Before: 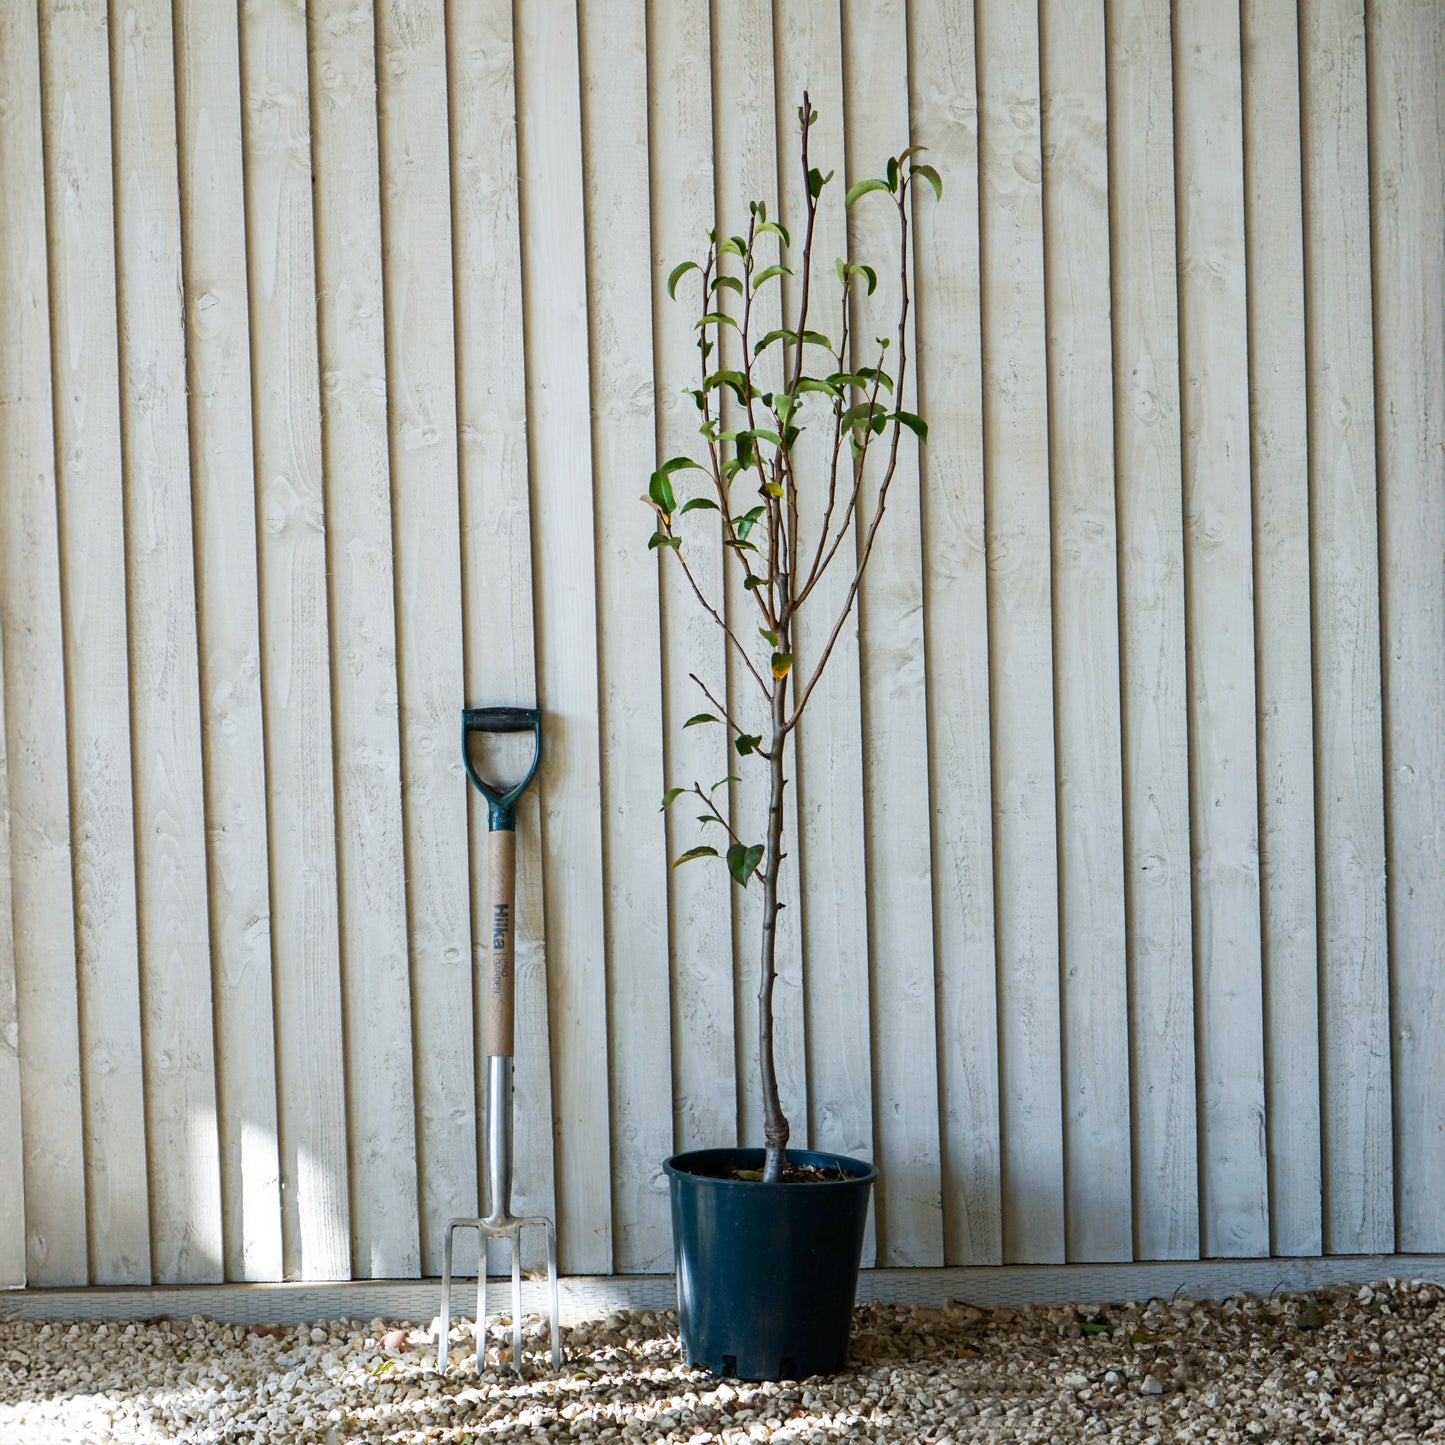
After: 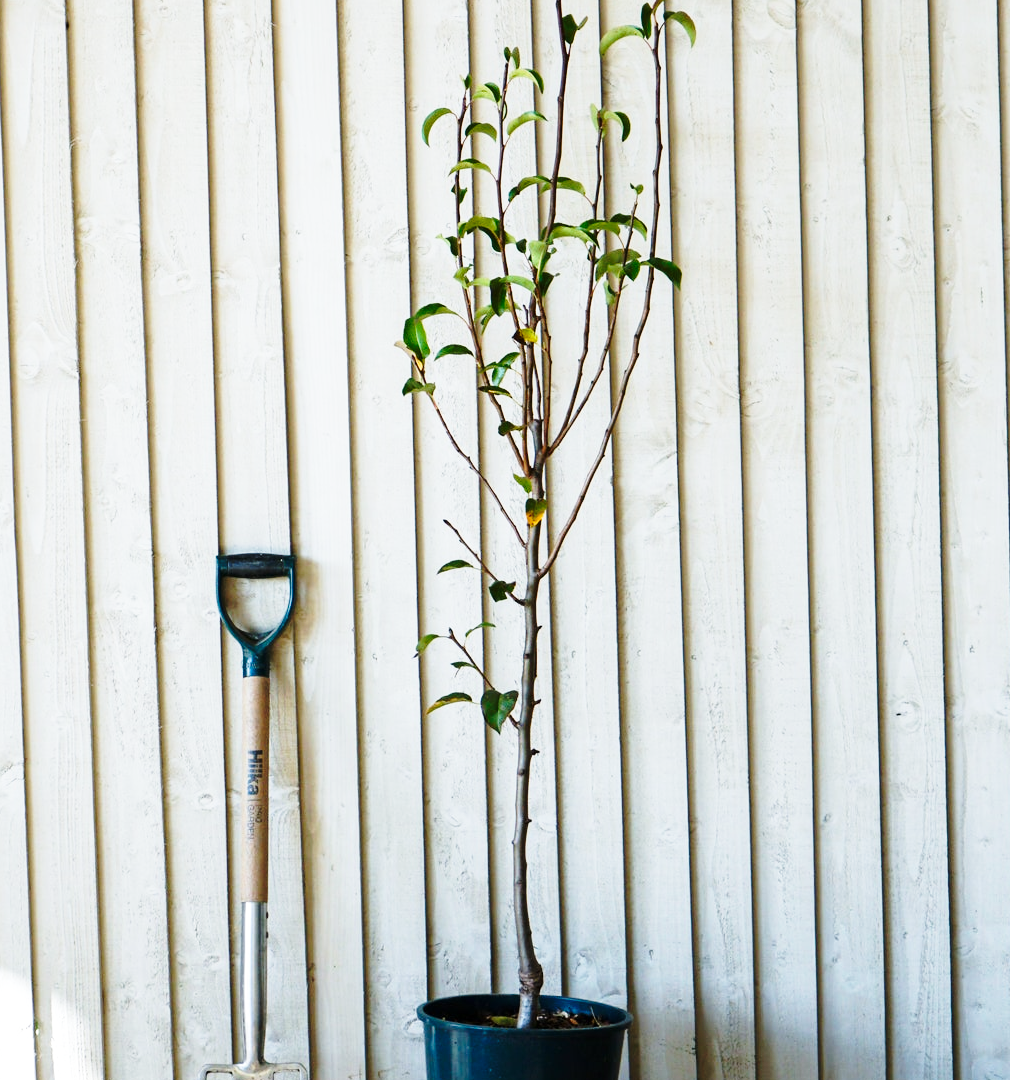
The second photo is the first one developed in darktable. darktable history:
base curve: curves: ch0 [(0, 0) (0.036, 0.037) (0.121, 0.228) (0.46, 0.76) (0.859, 0.983) (1, 1)], preserve colors none
crop and rotate: left 17.046%, top 10.659%, right 12.989%, bottom 14.553%
